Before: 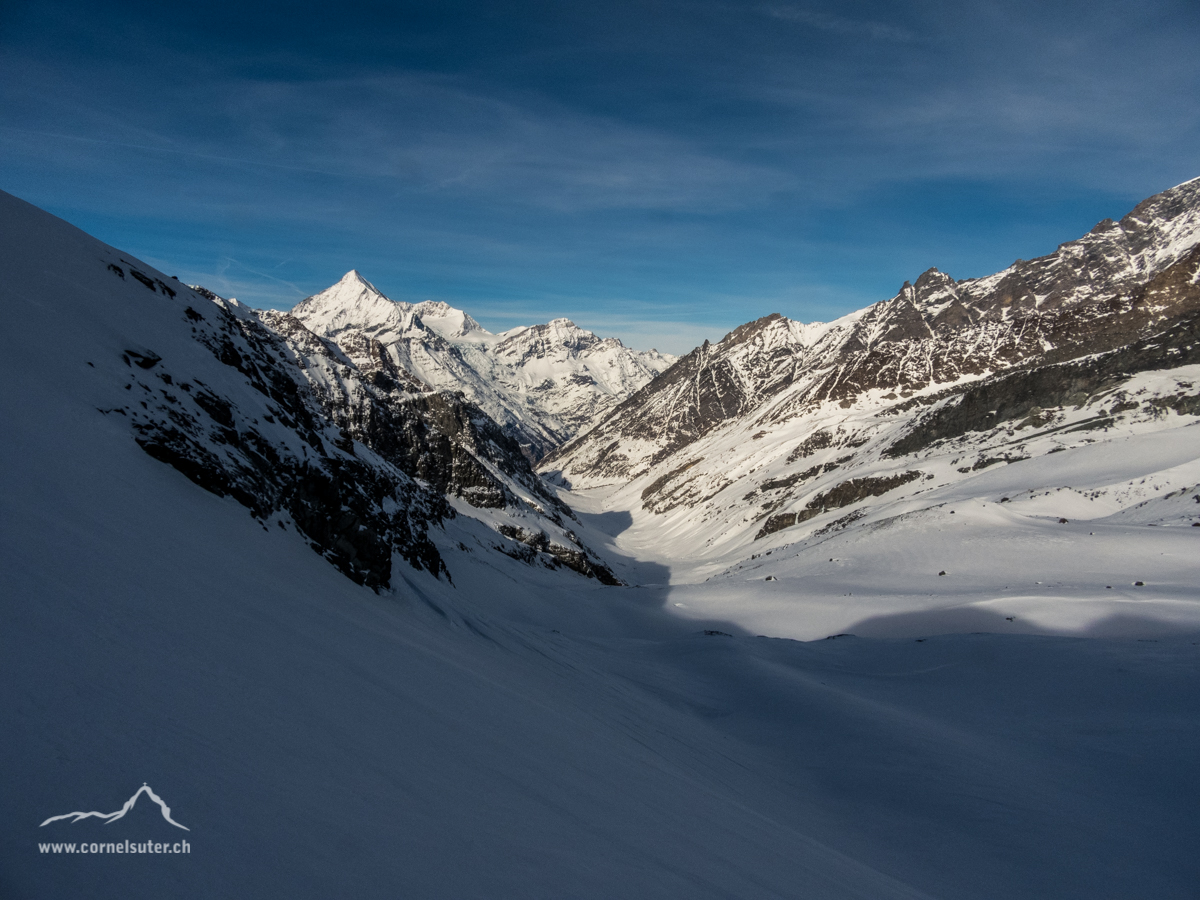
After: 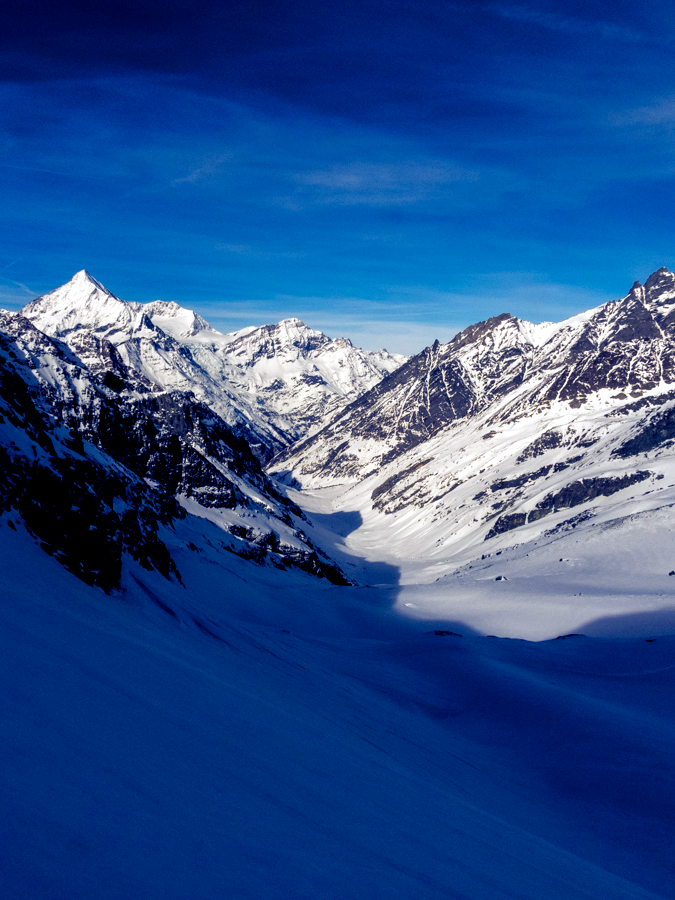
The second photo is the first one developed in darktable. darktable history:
exposure: black level correction 0.002, exposure 0.15 EV, compensate highlight preservation false
white balance: emerald 1
crop and rotate: left 22.516%, right 21.234%
color balance rgb: shadows lift › luminance -41.13%, shadows lift › chroma 14.13%, shadows lift › hue 260°, power › luminance -3.76%, power › chroma 0.56%, power › hue 40.37°, highlights gain › luminance 16.81%, highlights gain › chroma 2.94%, highlights gain › hue 260°, global offset › luminance -0.29%, global offset › chroma 0.31%, global offset › hue 260°, perceptual saturation grading › global saturation 20%, perceptual saturation grading › highlights -13.92%, perceptual saturation grading › shadows 50%
